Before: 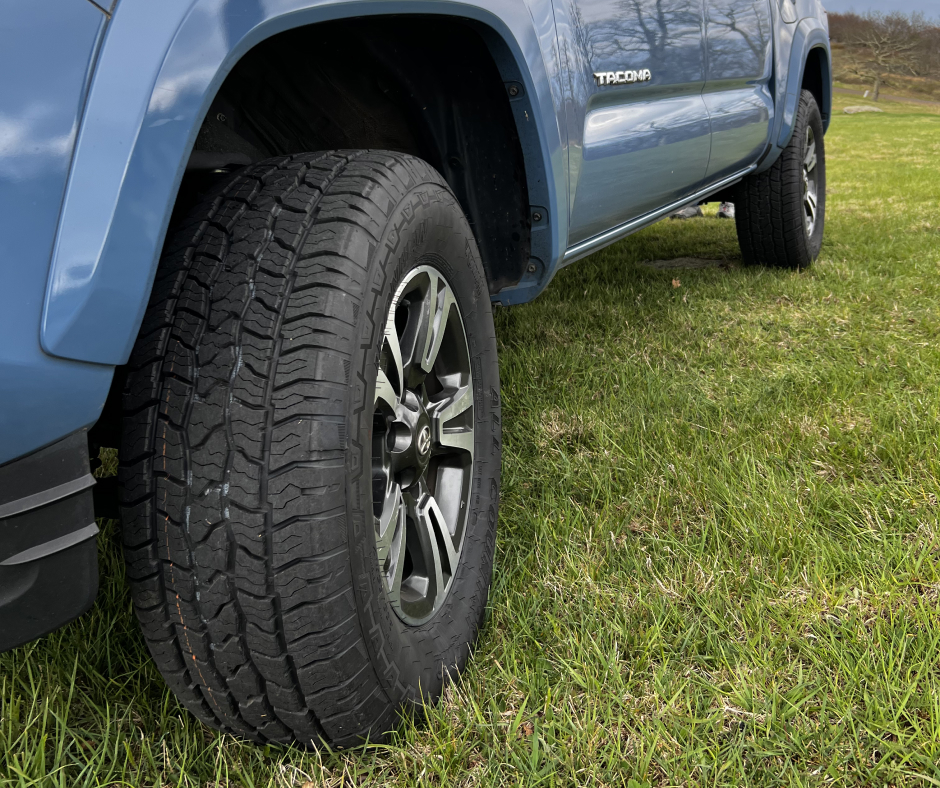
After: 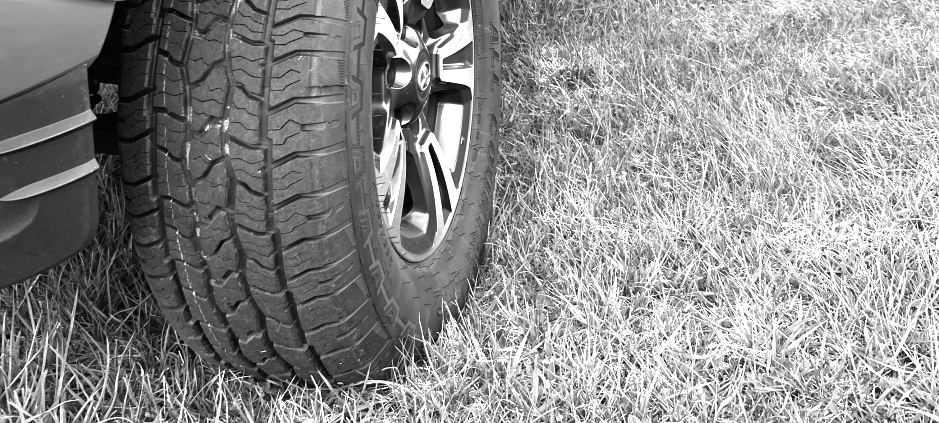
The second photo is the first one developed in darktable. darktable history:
exposure: black level correction 0, exposure 1.55 EV, compensate exposure bias true, compensate highlight preservation false
monochrome: on, module defaults
crop and rotate: top 46.237%
color correction: highlights a* 21.16, highlights b* 19.61
